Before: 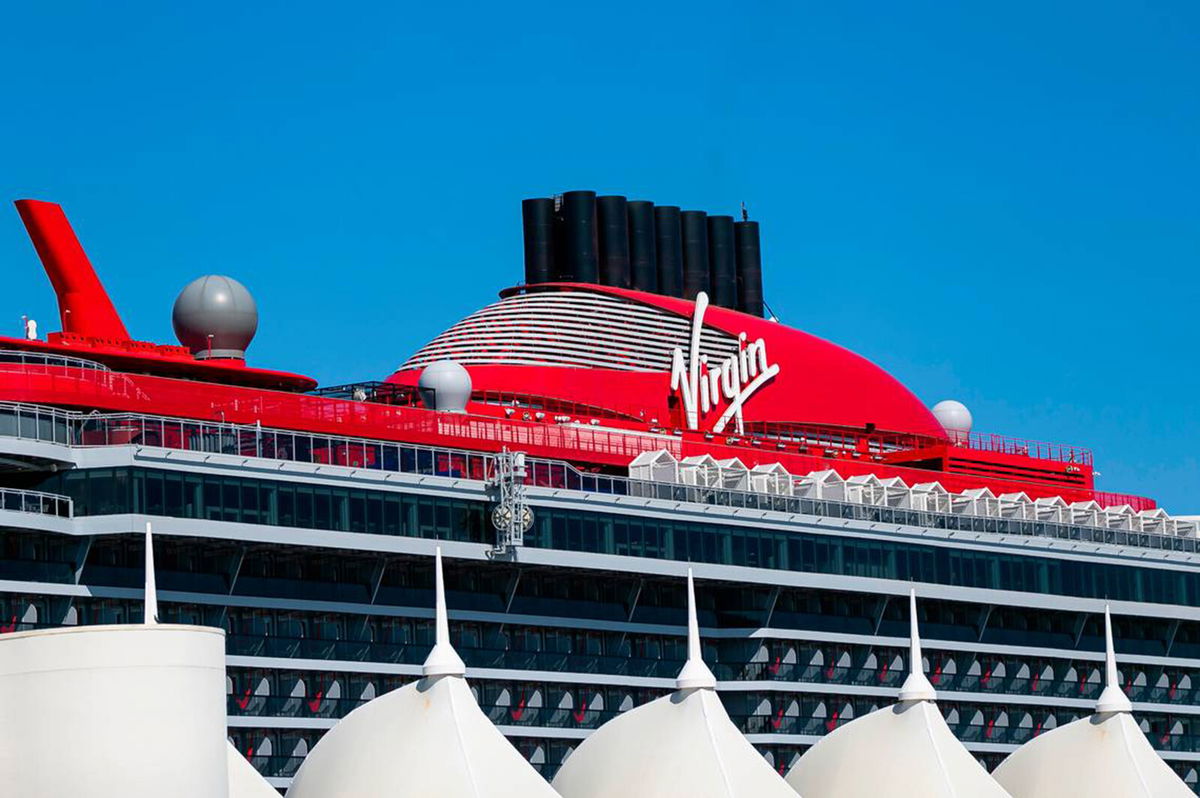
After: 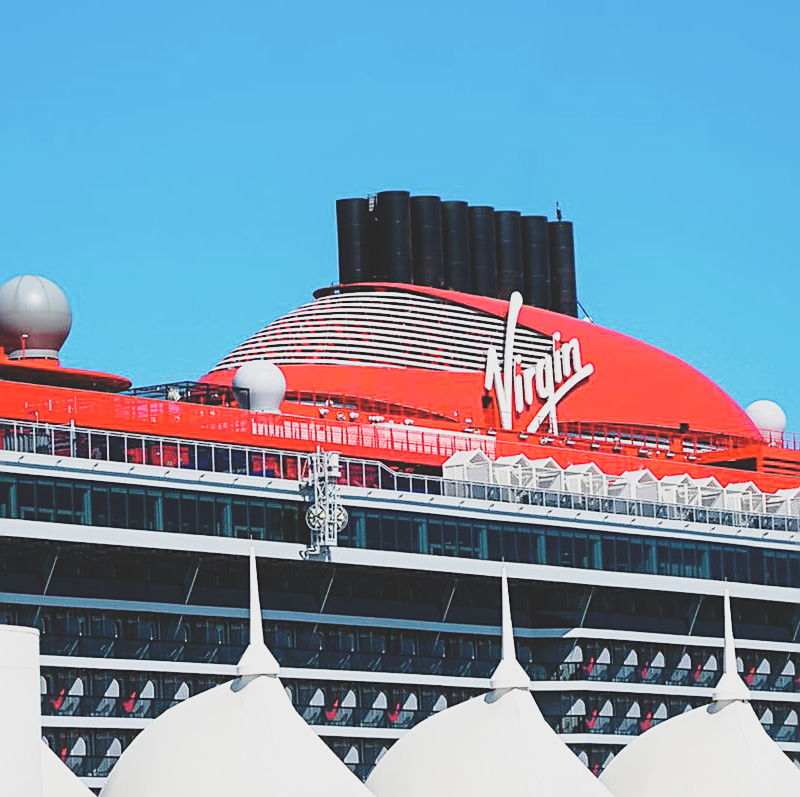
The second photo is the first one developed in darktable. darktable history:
exposure: black level correction -0.015, exposure -0.521 EV, compensate highlight preservation false
crop and rotate: left 15.579%, right 17.746%
base curve: curves: ch0 [(0, 0) (0.028, 0.03) (0.105, 0.232) (0.387, 0.748) (0.754, 0.968) (1, 1)], preserve colors none
sharpen: on, module defaults
tone equalizer: -8 EV -0.434 EV, -7 EV -0.356 EV, -6 EV -0.351 EV, -5 EV -0.26 EV, -3 EV 0.236 EV, -2 EV 0.36 EV, -1 EV 0.374 EV, +0 EV 0.405 EV
contrast brightness saturation: contrast -0.154, brightness 0.055, saturation -0.135
